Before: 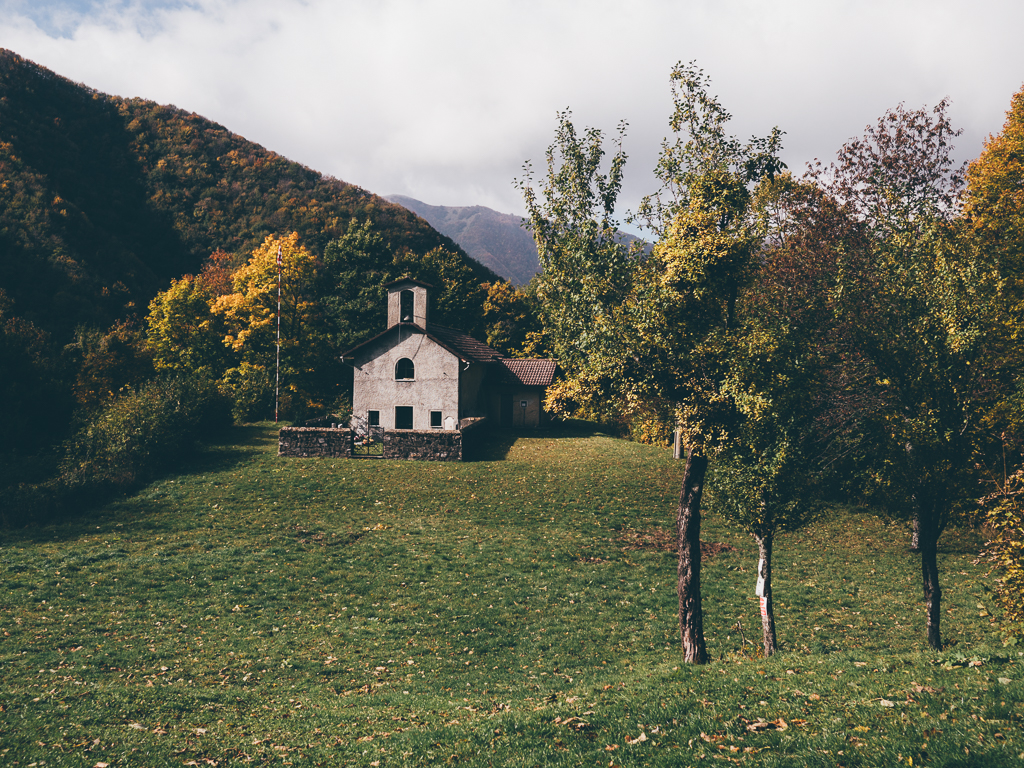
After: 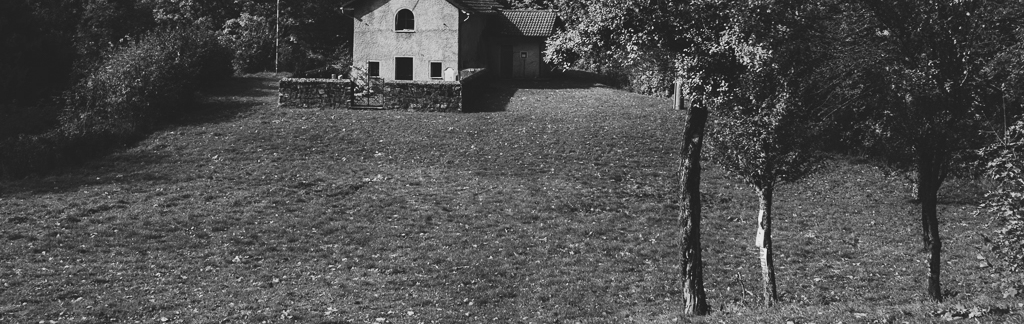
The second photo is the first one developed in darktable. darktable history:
color zones: curves: ch2 [(0, 0.5) (0.143, 0.5) (0.286, 0.489) (0.415, 0.421) (0.571, 0.5) (0.714, 0.5) (0.857, 0.5) (1, 0.5)]
color balance rgb: perceptual saturation grading › global saturation 30%, global vibrance 20%
crop: top 45.551%, bottom 12.262%
monochrome: a -35.87, b 49.73, size 1.7
